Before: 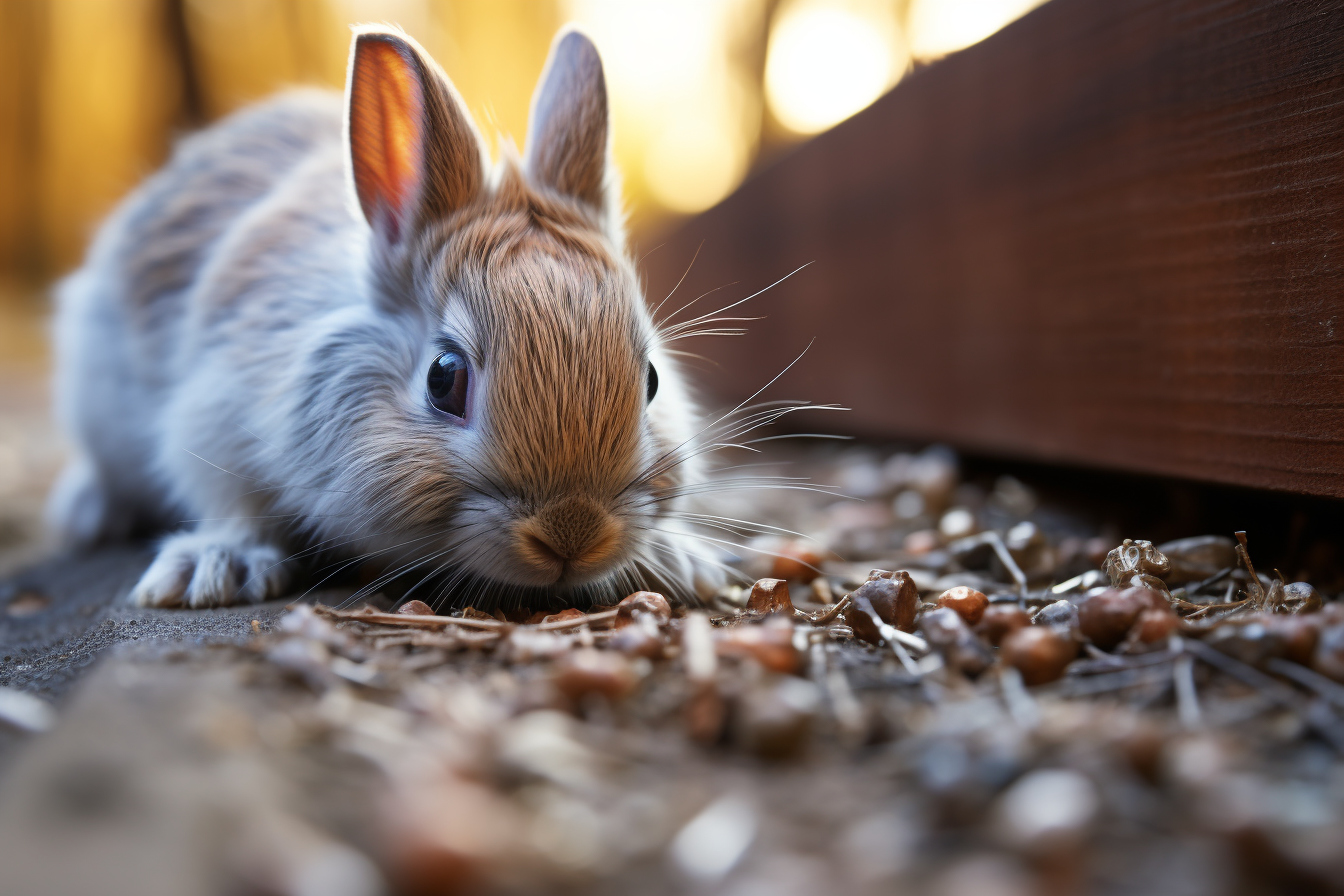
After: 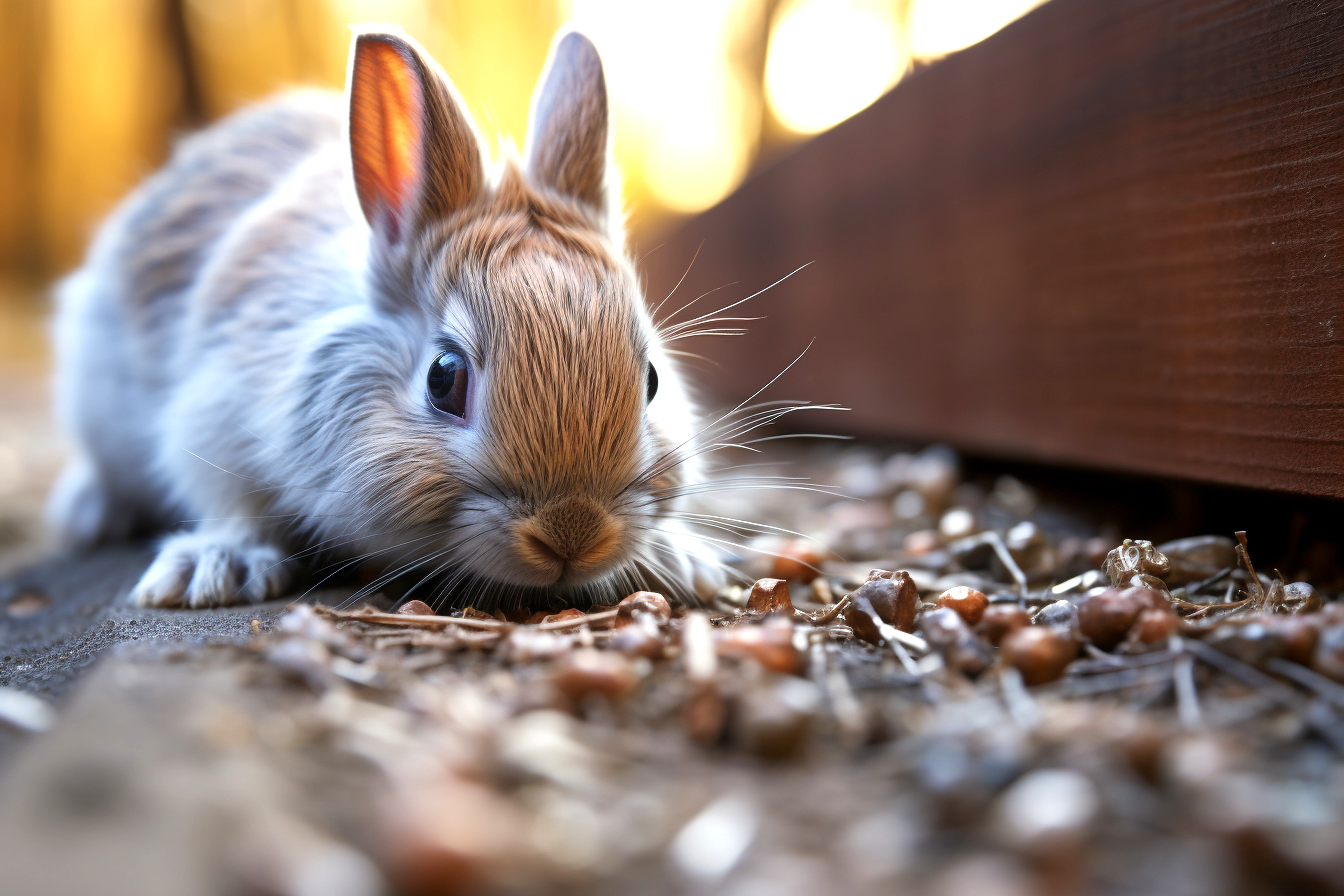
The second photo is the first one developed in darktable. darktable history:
exposure: black level correction 0.001, exposure 0.5 EV, compensate highlight preservation false
